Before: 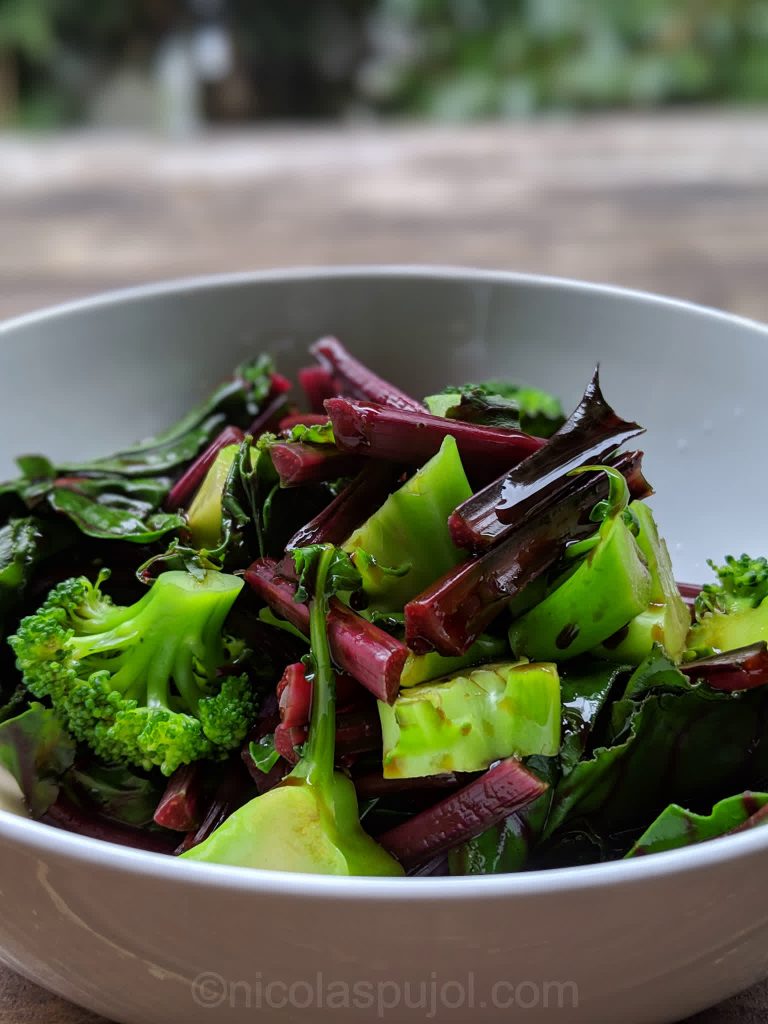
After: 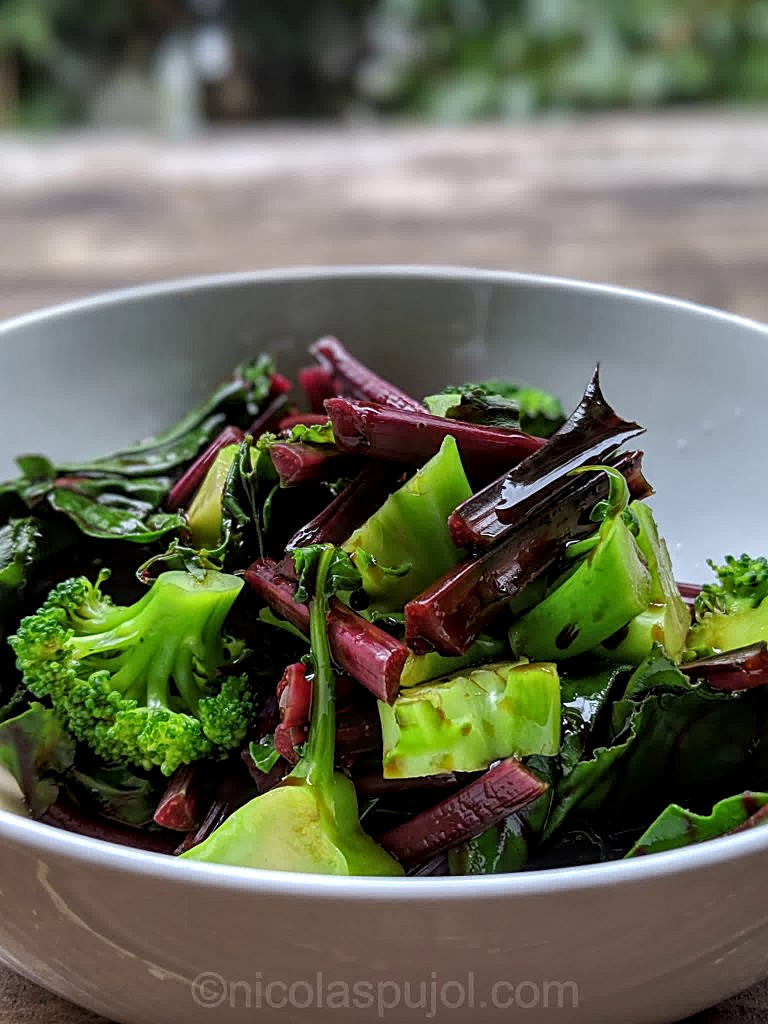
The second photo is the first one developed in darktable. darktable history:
local contrast: highlights 99%, shadows 86%, detail 160%, midtone range 0.2
sharpen: on, module defaults
